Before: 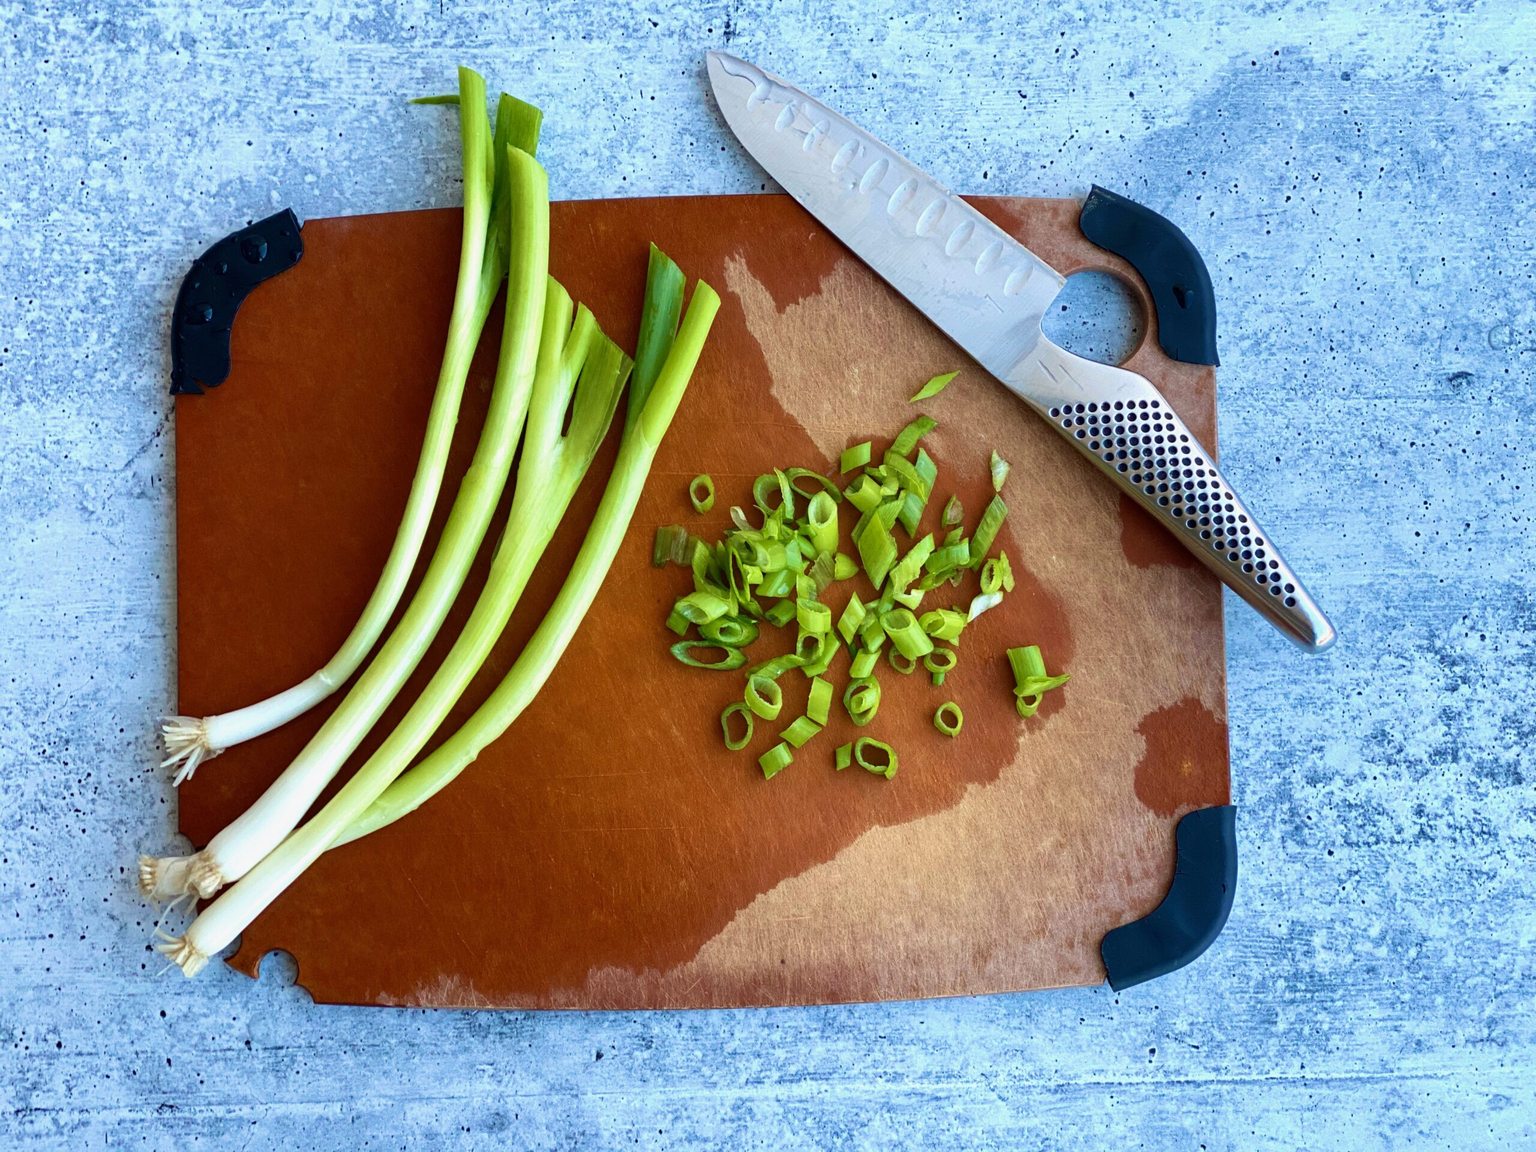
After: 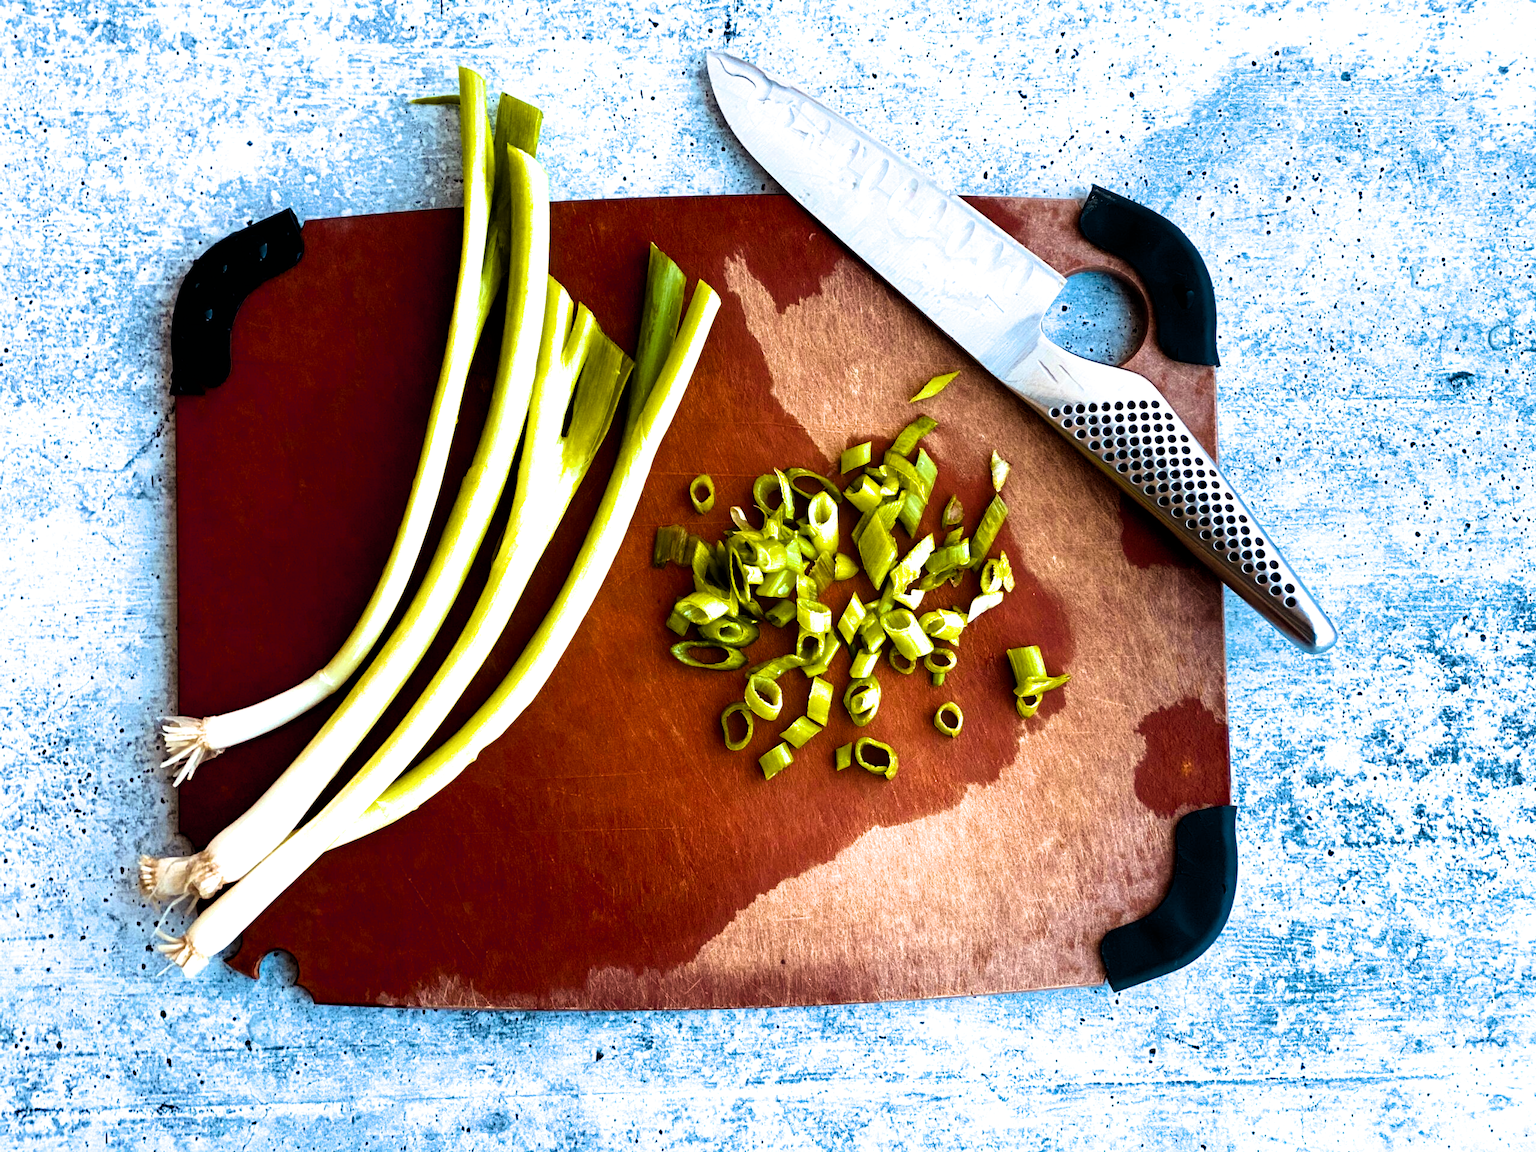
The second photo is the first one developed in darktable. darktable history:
filmic rgb: black relative exposure -8.22 EV, white relative exposure 2.2 EV, threshold 3.02 EV, target white luminance 99.963%, hardness 7.04, latitude 75.15%, contrast 1.322, highlights saturation mix -2.94%, shadows ↔ highlights balance 30.27%, enable highlight reconstruction true
color balance rgb: shadows lift › chroma 0.846%, shadows lift › hue 115.27°, power › chroma 1.523%, power › hue 27.84°, perceptual saturation grading › global saturation 25.007%, hue shift -10.44°, perceptual brilliance grading › global brilliance 14.223%, perceptual brilliance grading › shadows -35.264%
